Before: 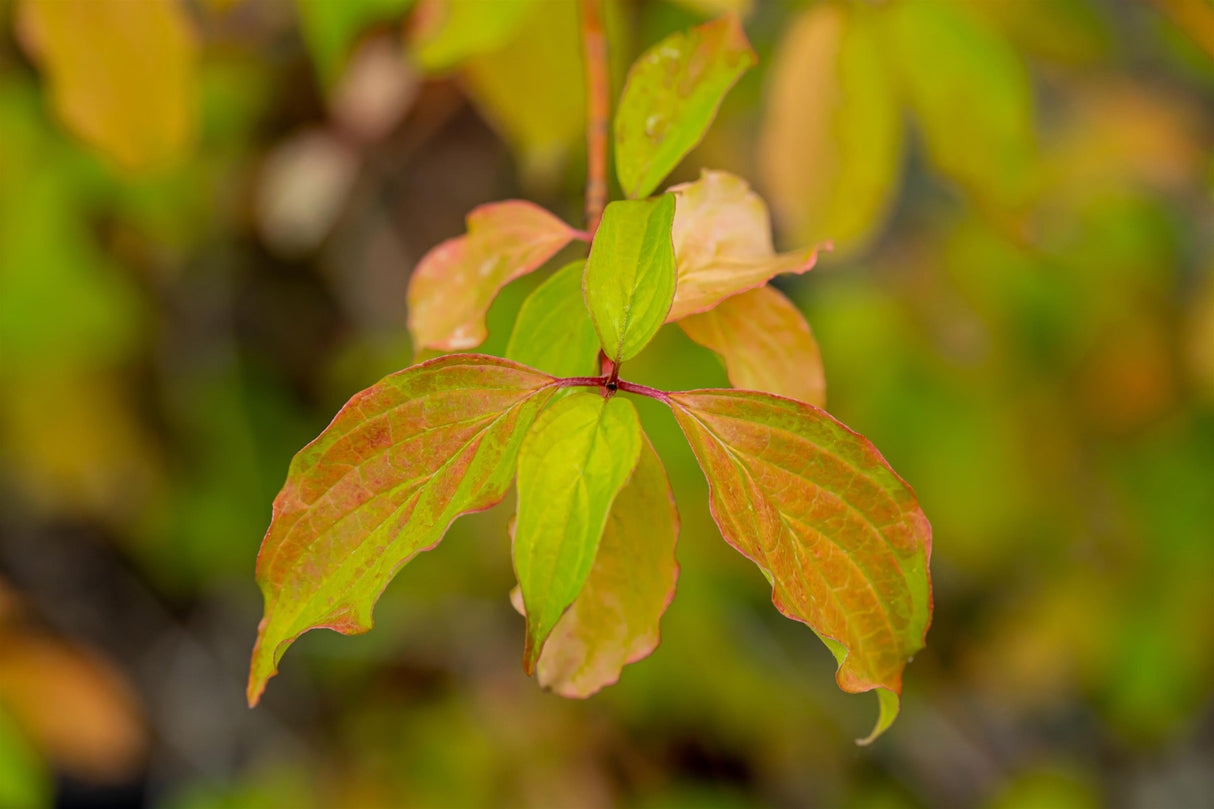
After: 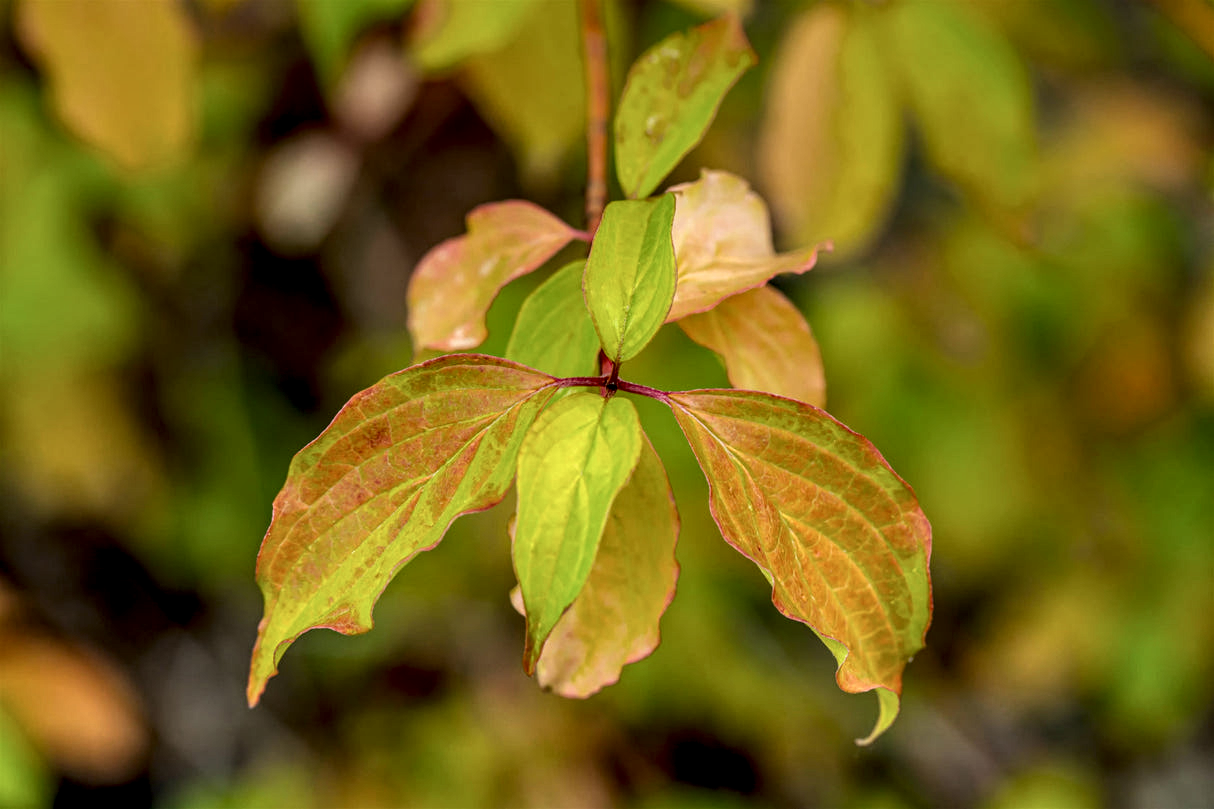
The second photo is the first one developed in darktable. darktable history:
graduated density: on, module defaults
tone equalizer: on, module defaults
local contrast: highlights 19%, detail 186%
